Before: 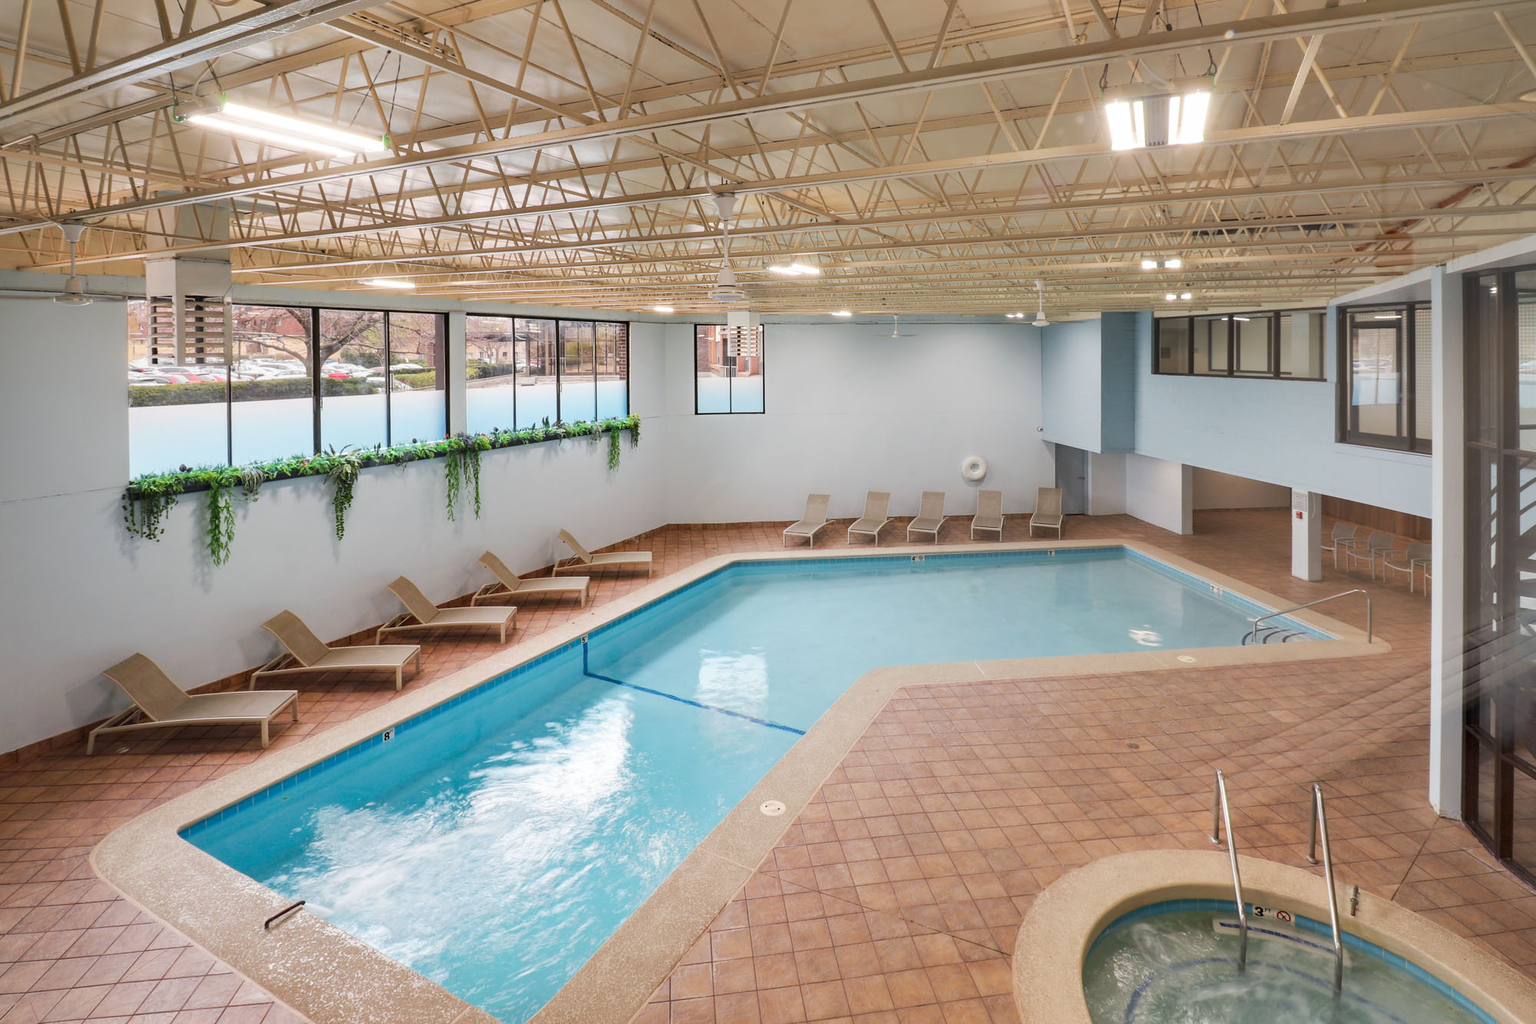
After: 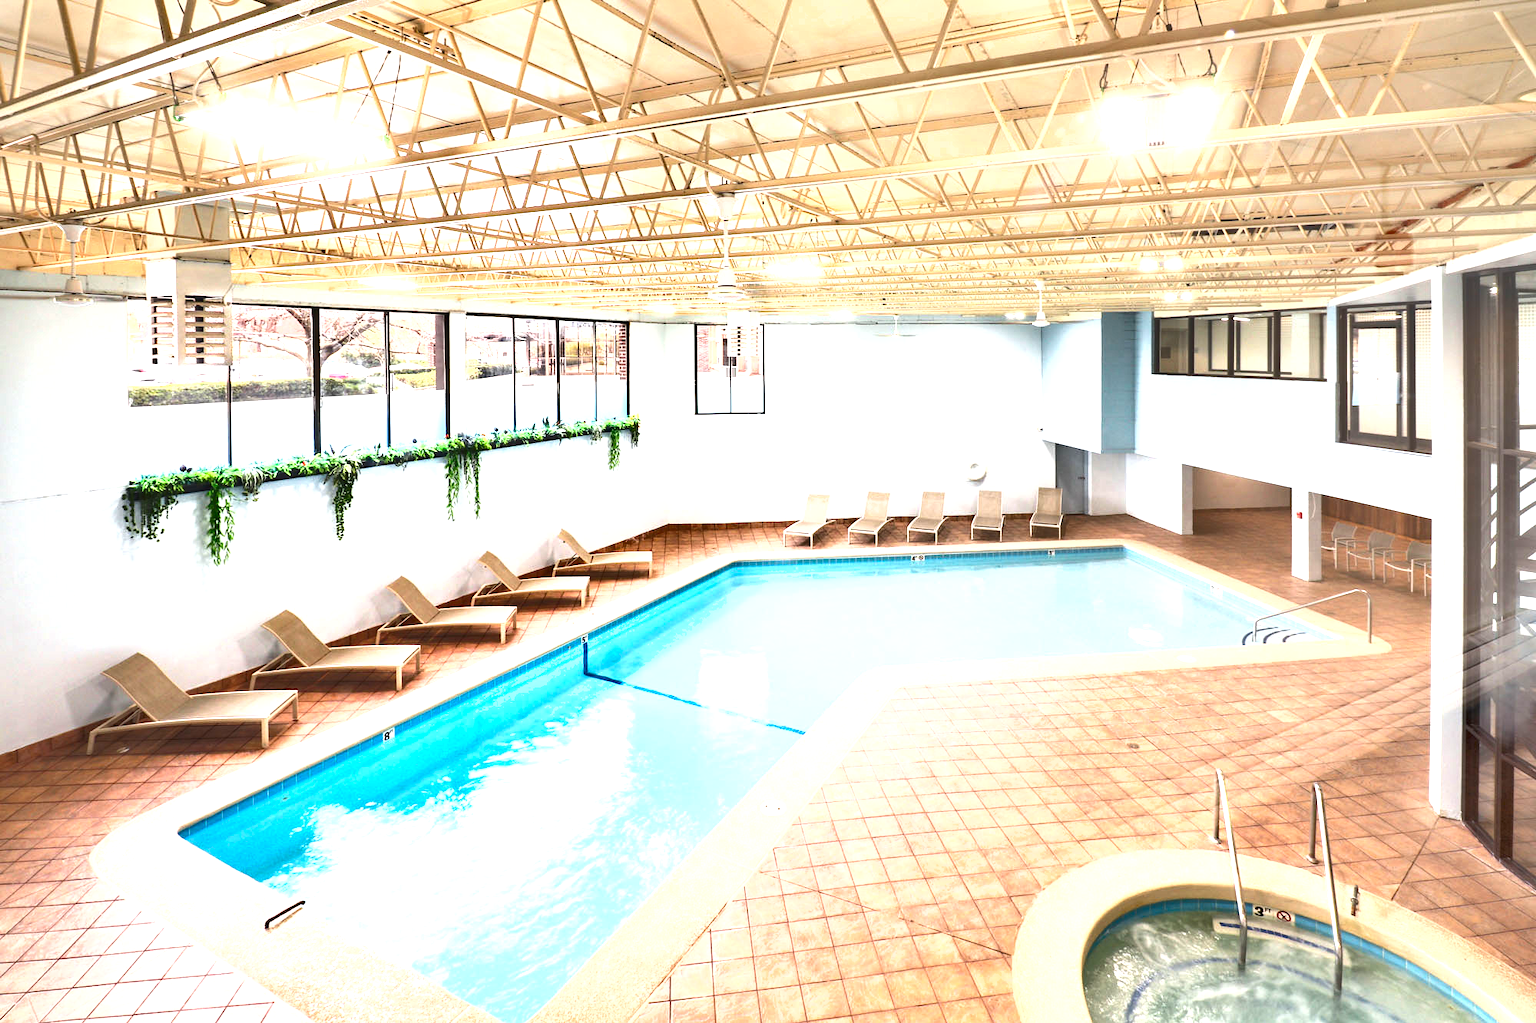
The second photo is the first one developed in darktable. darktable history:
exposure: black level correction 0, exposure 1.685 EV, compensate highlight preservation false
shadows and highlights: shadows -88.97, highlights -35.26, soften with gaussian
